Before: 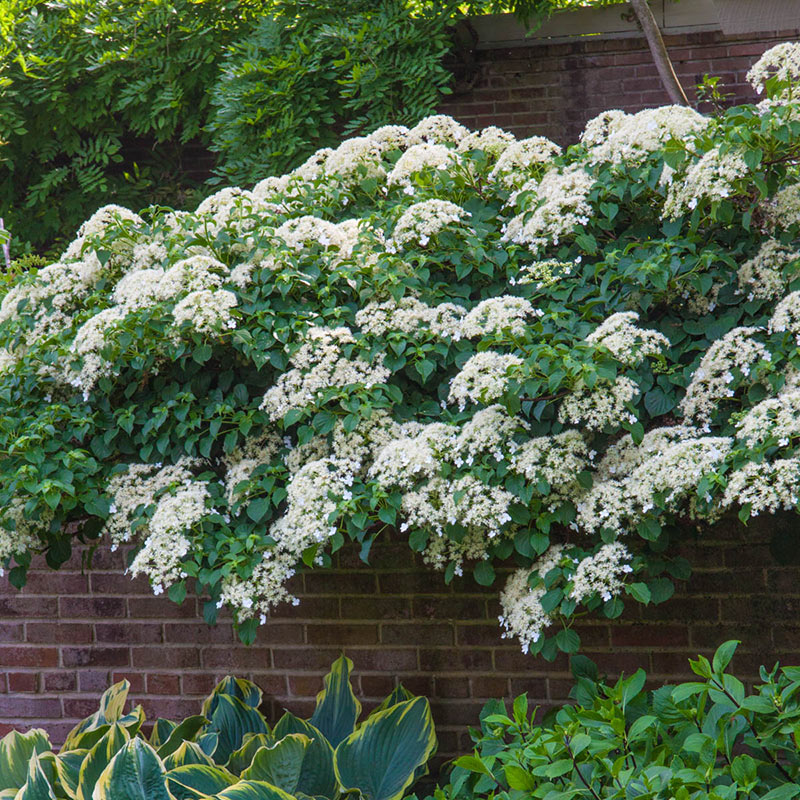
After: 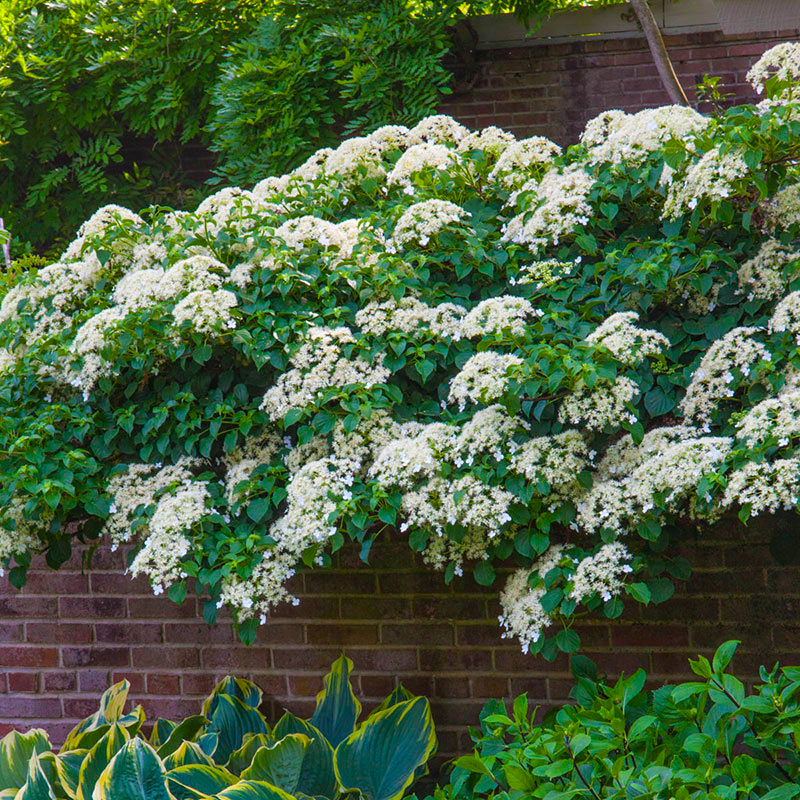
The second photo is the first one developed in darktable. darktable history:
color balance rgb: linear chroma grading › global chroma 9.969%, perceptual saturation grading › global saturation 25.387%
